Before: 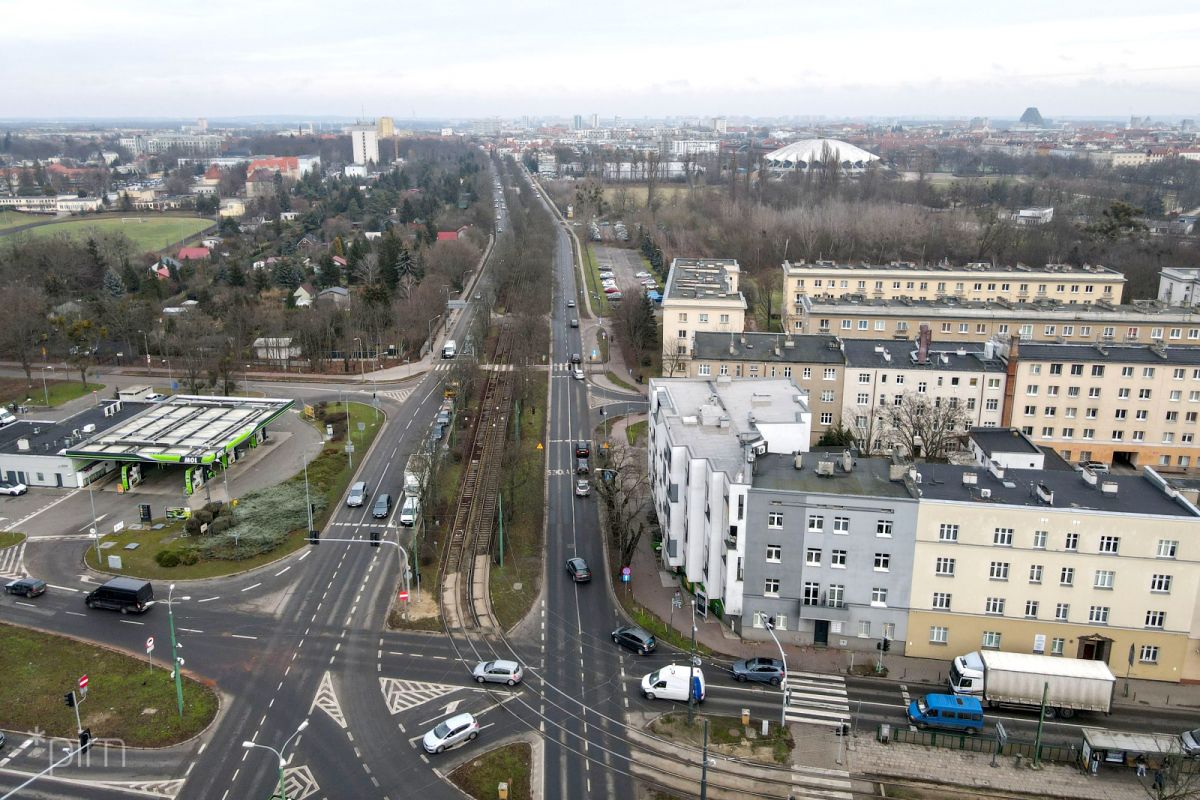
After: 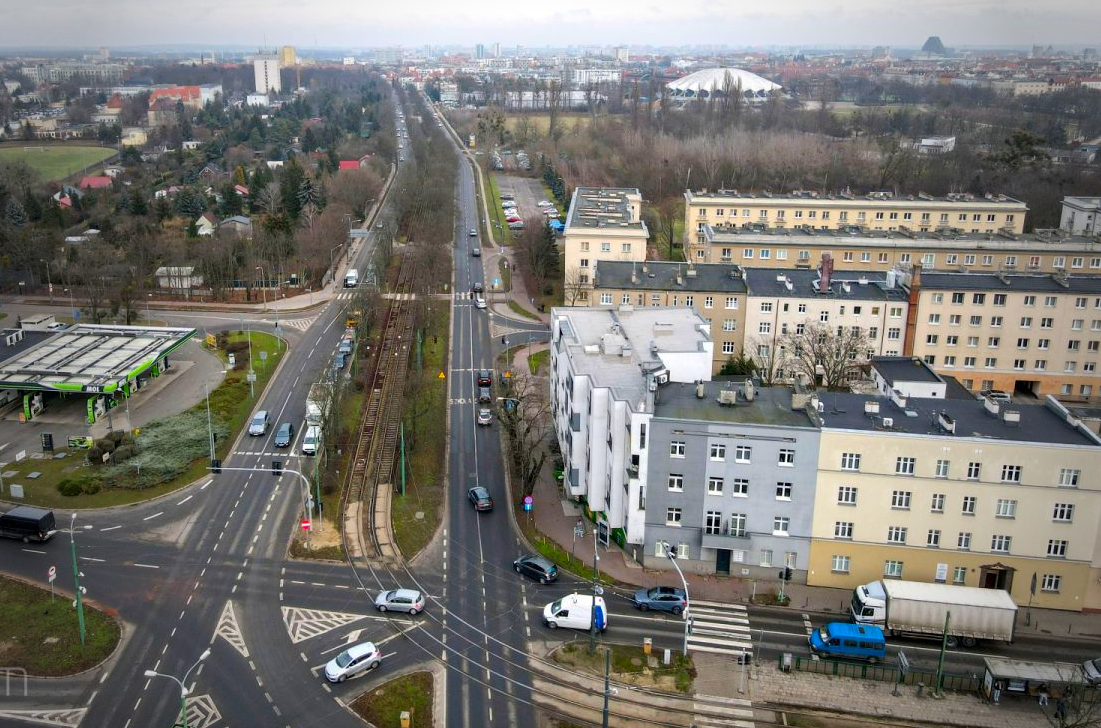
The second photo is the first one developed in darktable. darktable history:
vignetting: fall-off start 63.74%, brightness -0.453, saturation -0.296, width/height ratio 0.878, unbound false
contrast brightness saturation: saturation 0.48
crop and rotate: left 8.19%, top 8.975%
